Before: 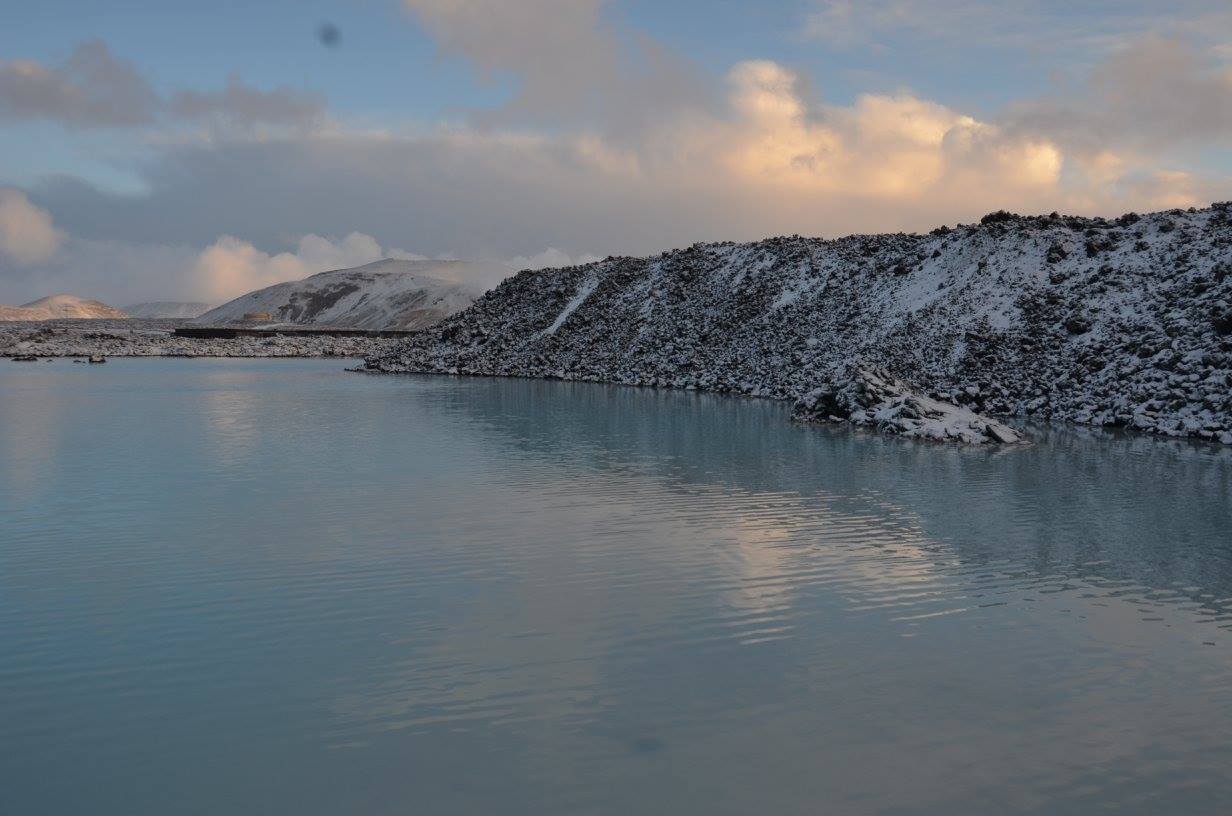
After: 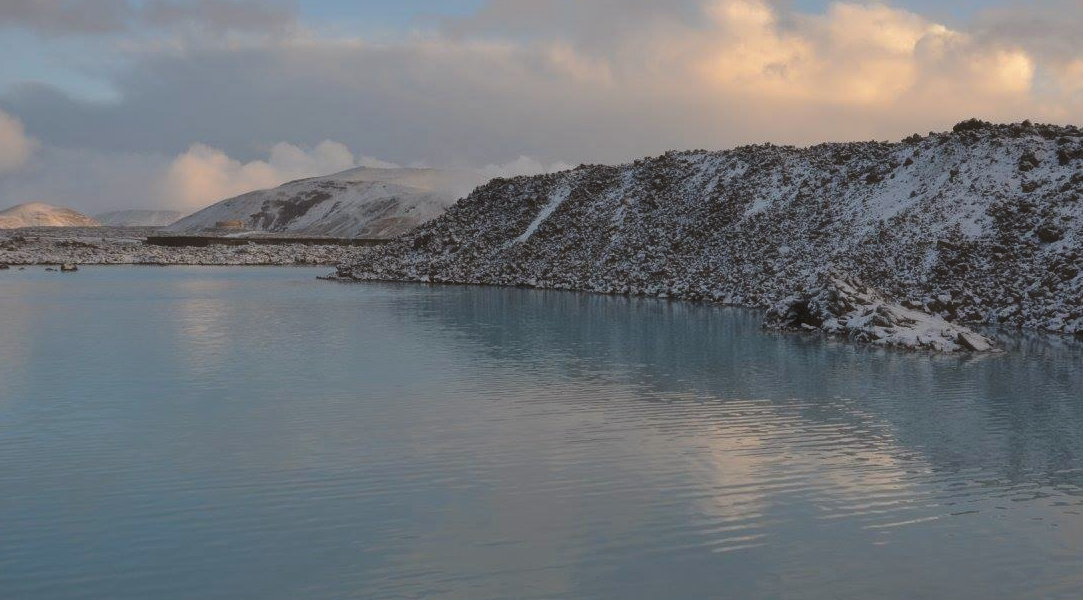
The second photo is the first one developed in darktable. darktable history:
haze removal: strength -0.1, adaptive false
crop and rotate: left 2.425%, top 11.305%, right 9.6%, bottom 15.08%
